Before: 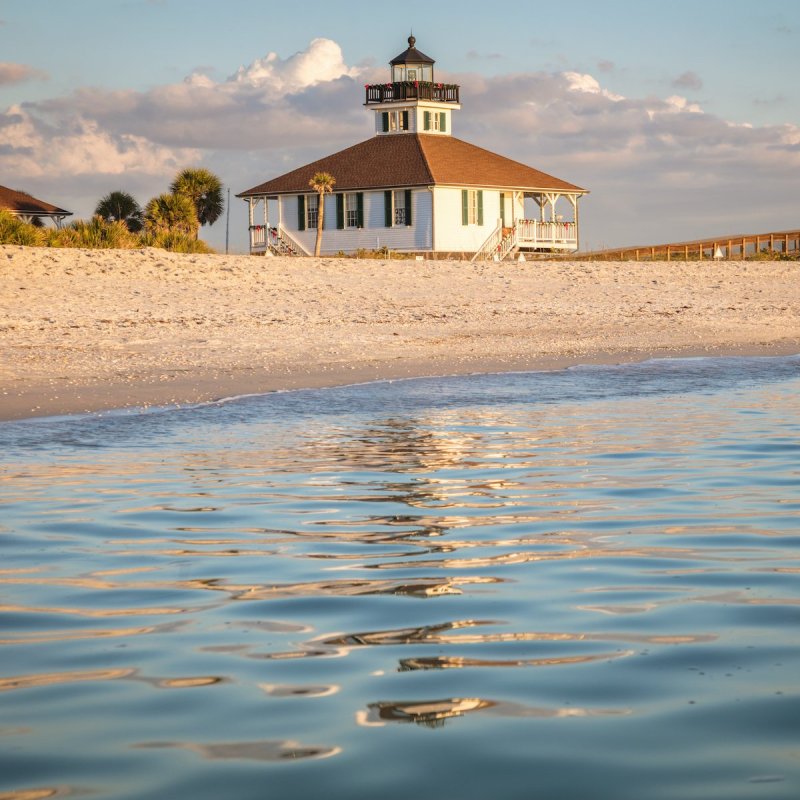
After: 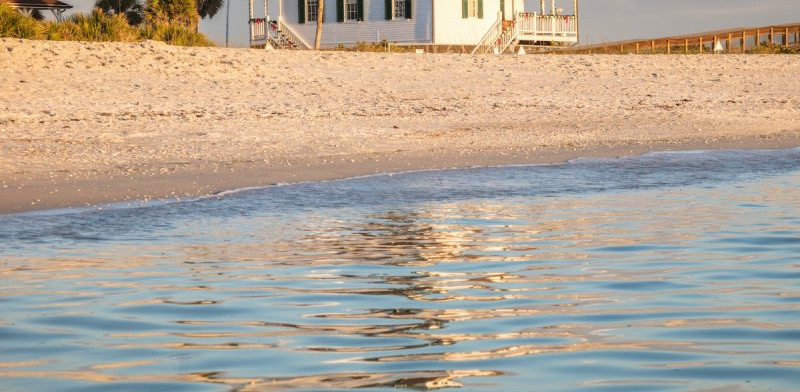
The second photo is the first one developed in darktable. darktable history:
crop and rotate: top 25.971%, bottom 24.991%
